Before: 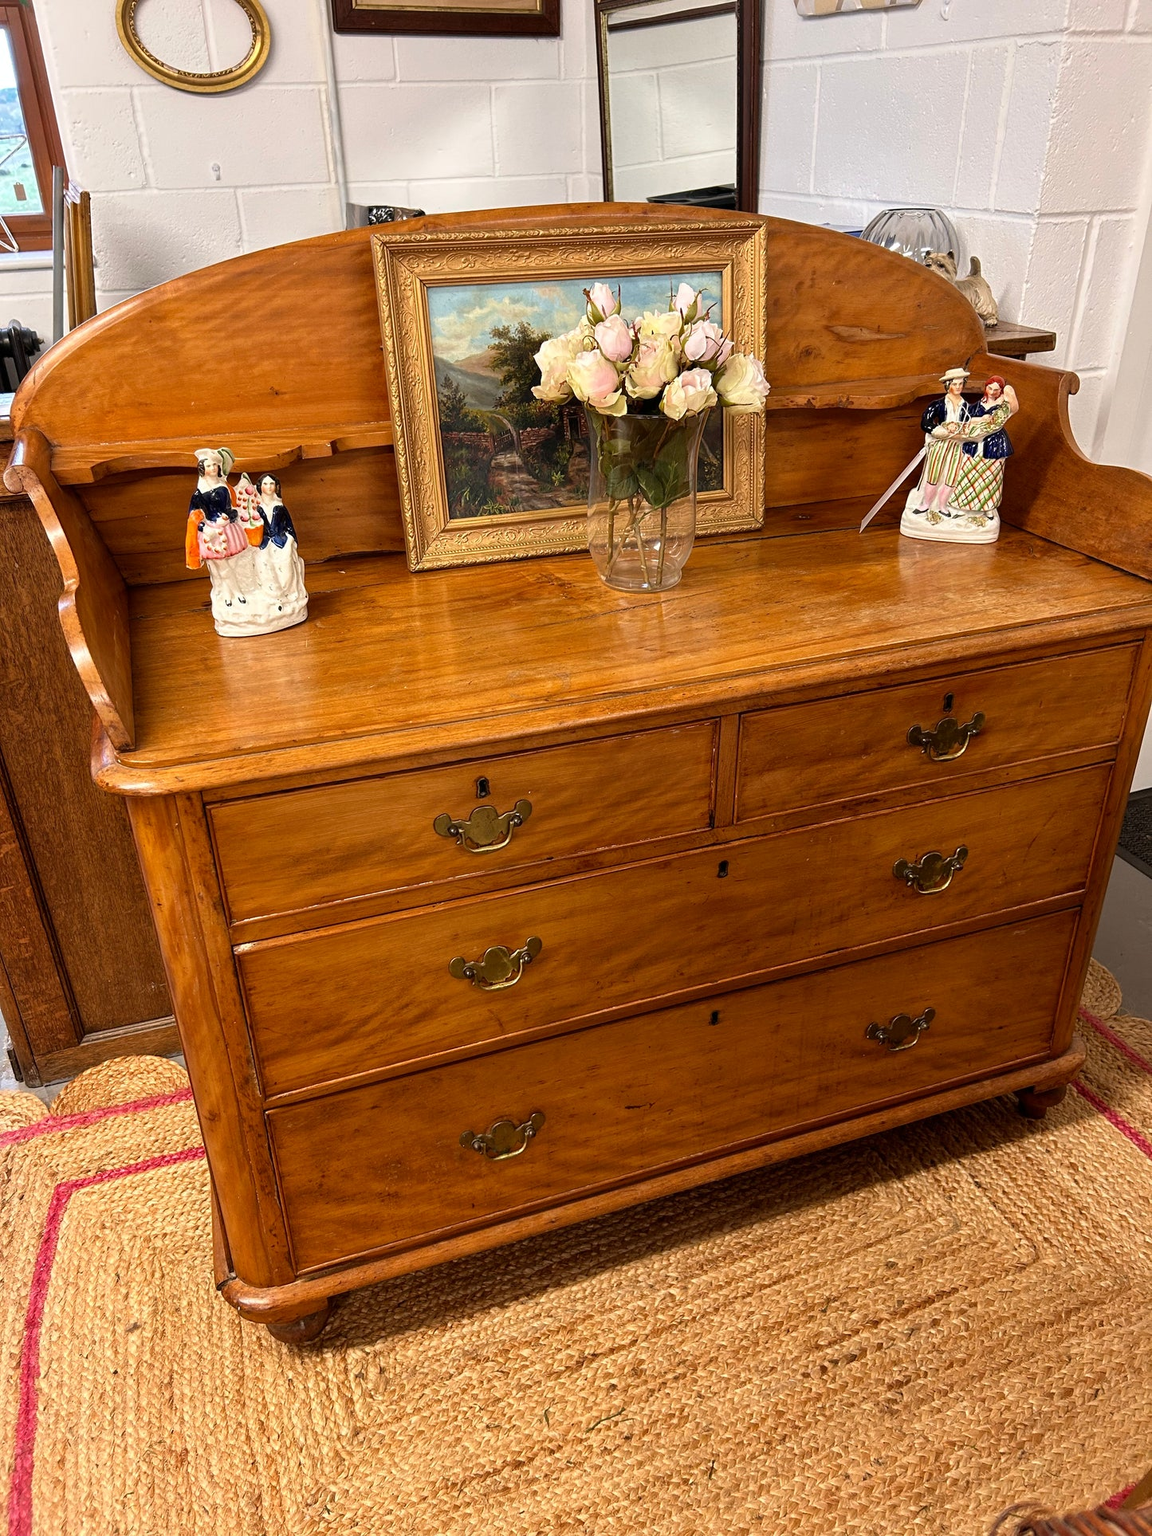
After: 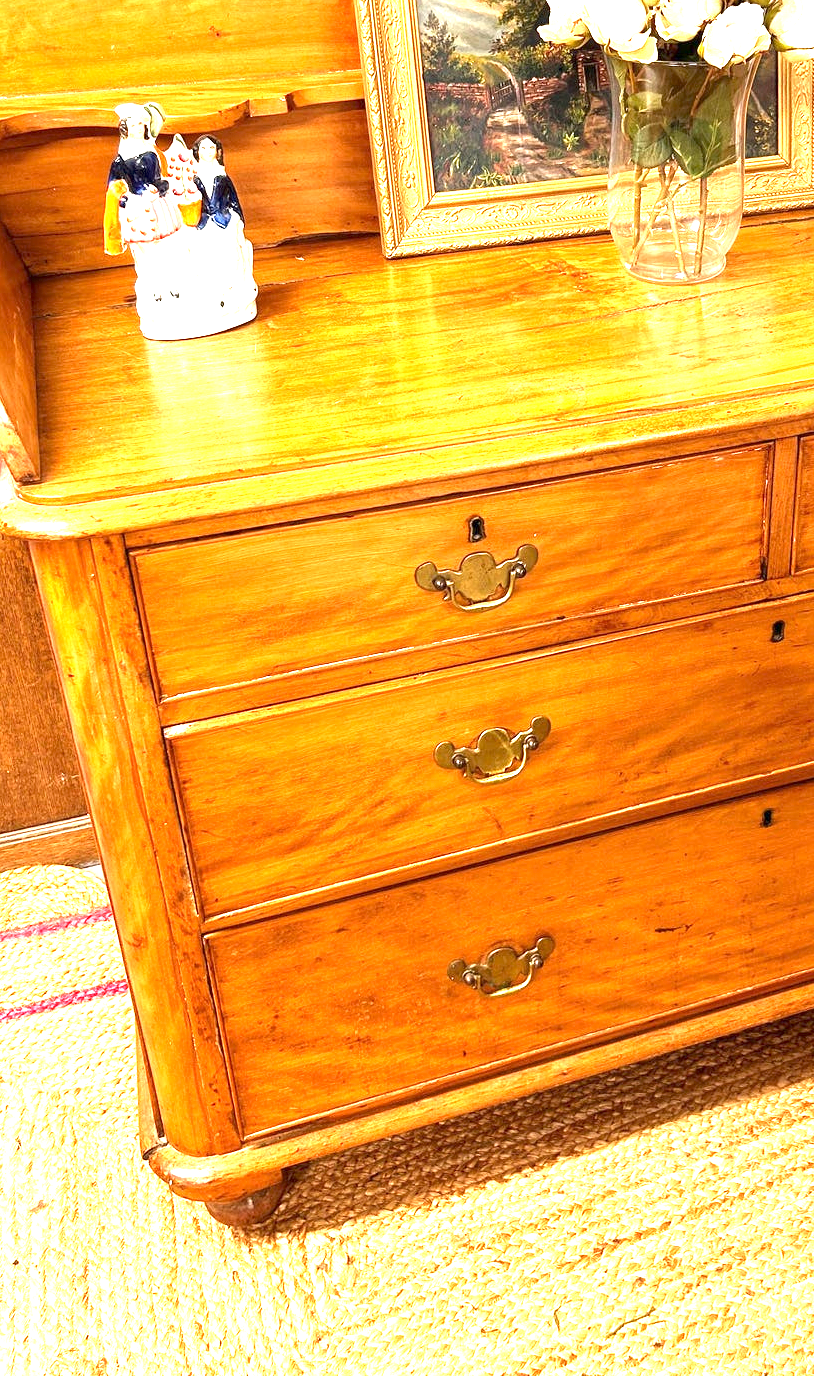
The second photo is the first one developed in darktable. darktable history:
crop: left 8.966%, top 23.852%, right 34.699%, bottom 4.703%
exposure: exposure 2.25 EV, compensate highlight preservation false
